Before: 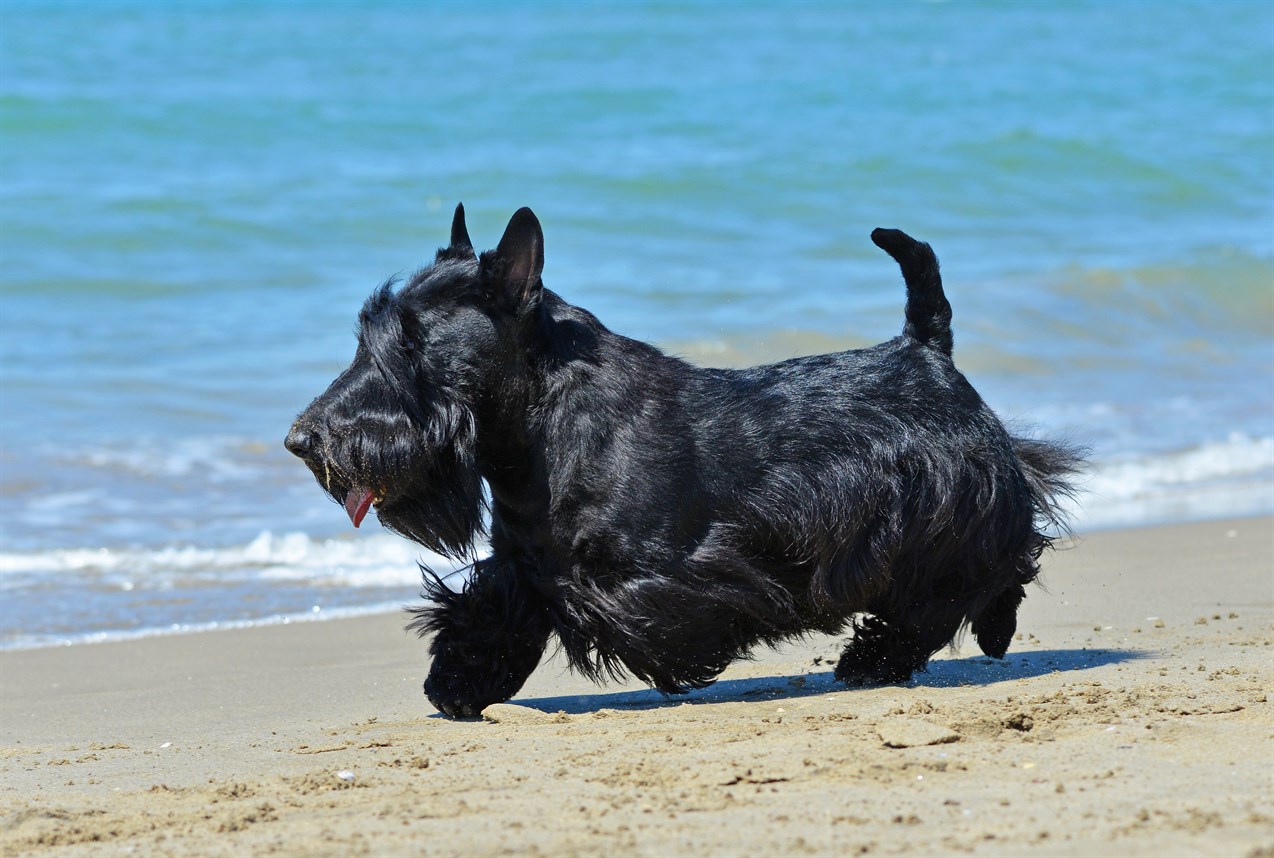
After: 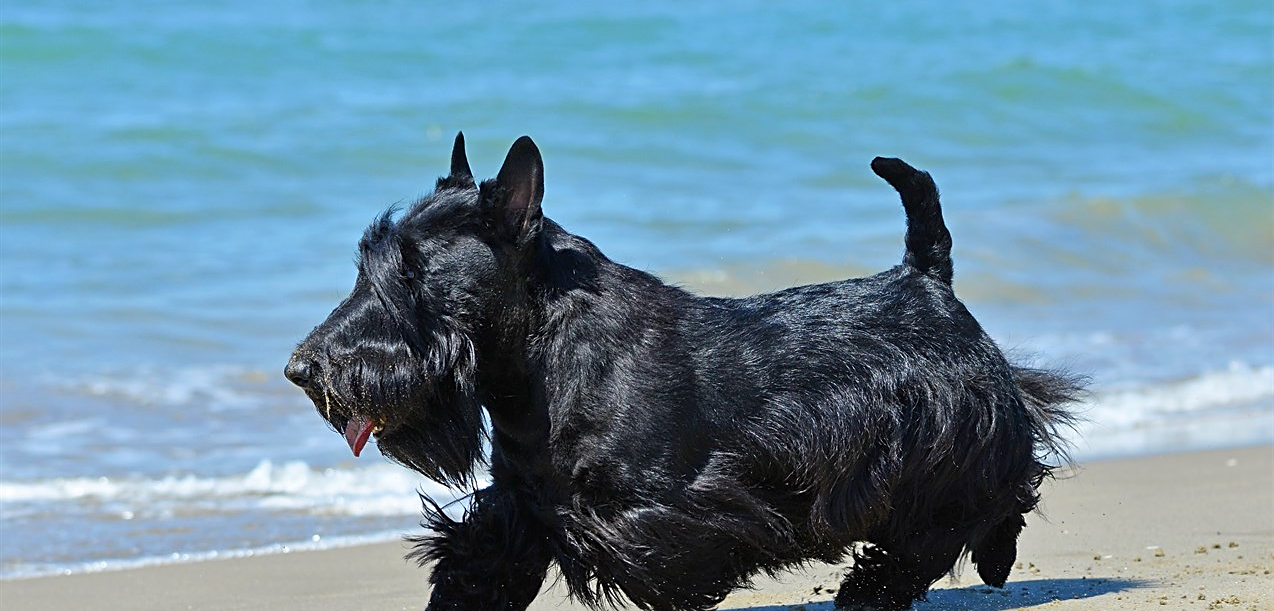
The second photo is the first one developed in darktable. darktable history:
crop and rotate: top 8.293%, bottom 20.448%
sharpen: radius 1.936
